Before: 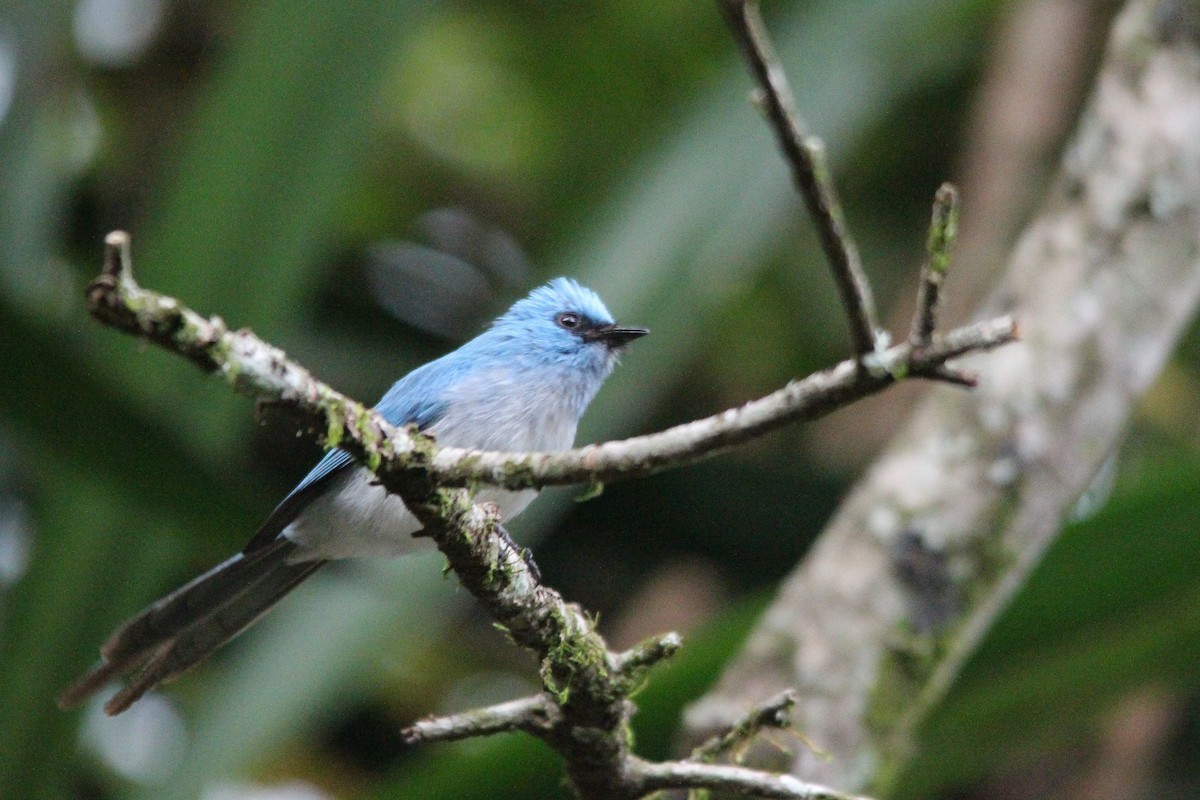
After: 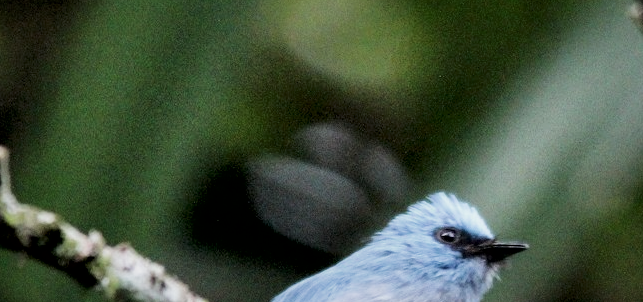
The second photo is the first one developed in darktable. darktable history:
crop: left 10.121%, top 10.631%, right 36.218%, bottom 51.526%
local contrast: mode bilateral grid, contrast 20, coarseness 50, detail 179%, midtone range 0.2
filmic rgb: middle gray luminance 21.73%, black relative exposure -14 EV, white relative exposure 2.96 EV, threshold 6 EV, target black luminance 0%, hardness 8.81, latitude 59.69%, contrast 1.208, highlights saturation mix 5%, shadows ↔ highlights balance 41.6%, add noise in highlights 0, color science v3 (2019), use custom middle-gray values true, iterations of high-quality reconstruction 0, contrast in highlights soft, enable highlight reconstruction true
